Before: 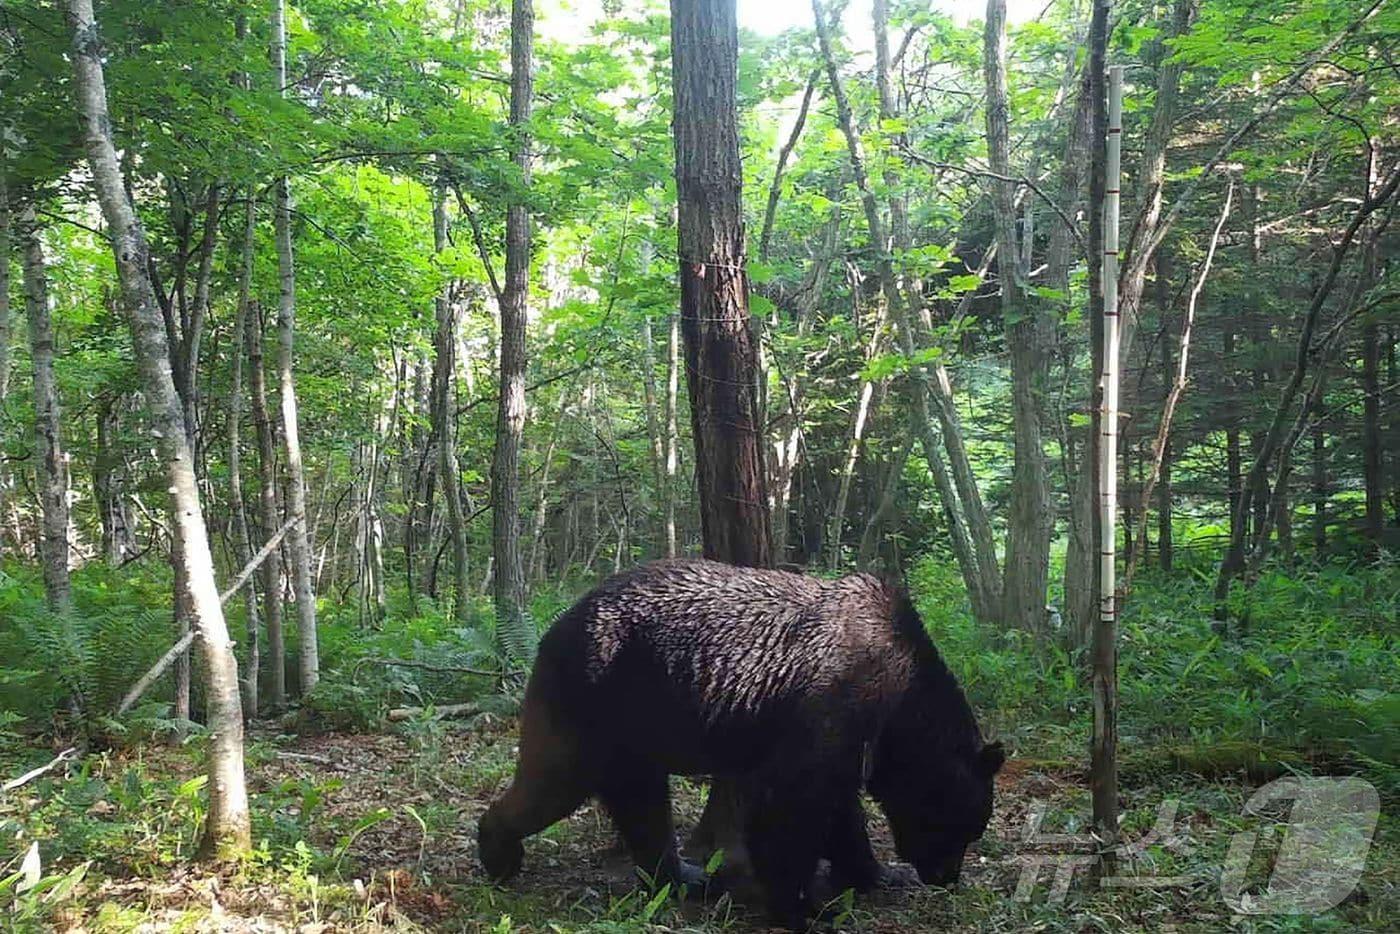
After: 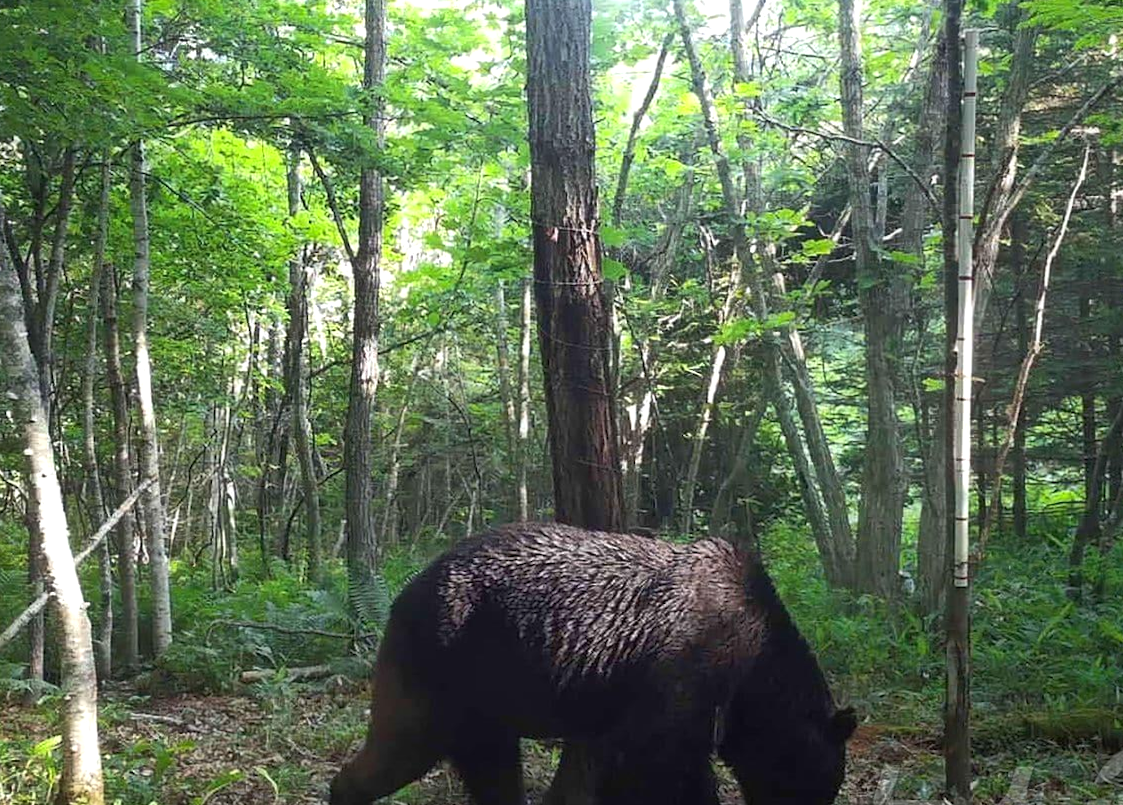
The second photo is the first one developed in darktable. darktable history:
rotate and perspective: rotation 0.192°, lens shift (horizontal) -0.015, crop left 0.005, crop right 0.996, crop top 0.006, crop bottom 0.99
crop: left 9.929%, top 3.475%, right 9.188%, bottom 9.529%
tone equalizer: -8 EV -0.001 EV, -7 EV 0.001 EV, -6 EV -0.002 EV, -5 EV -0.003 EV, -4 EV -0.062 EV, -3 EV -0.222 EV, -2 EV -0.267 EV, -1 EV 0.105 EV, +0 EV 0.303 EV
